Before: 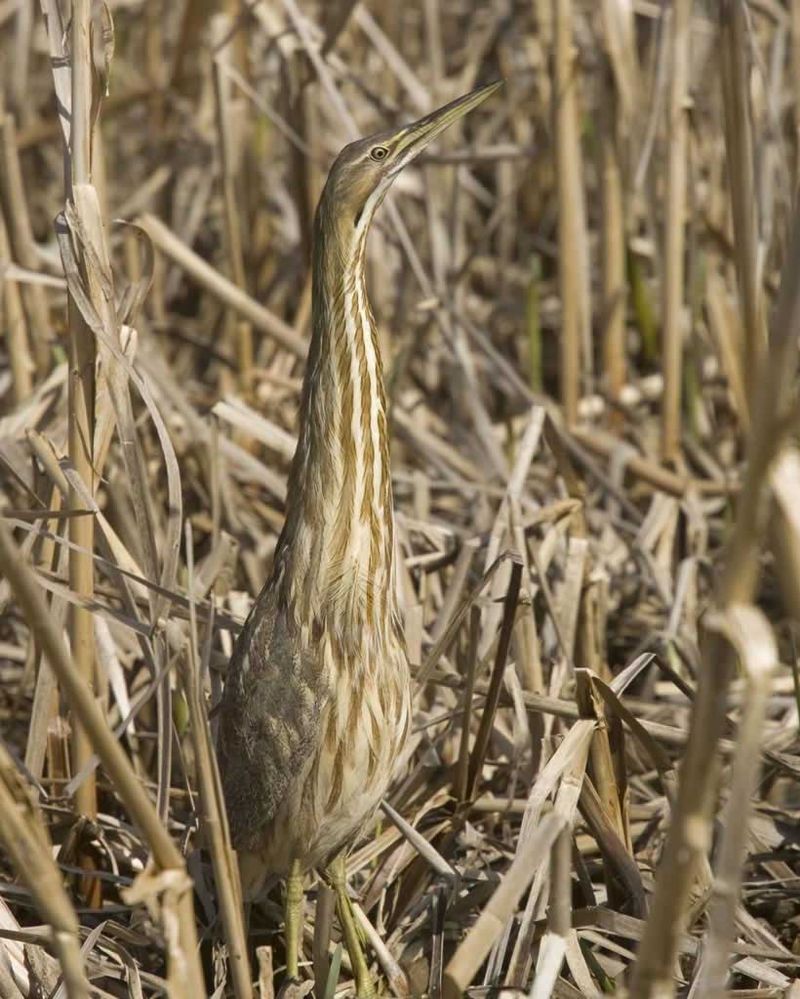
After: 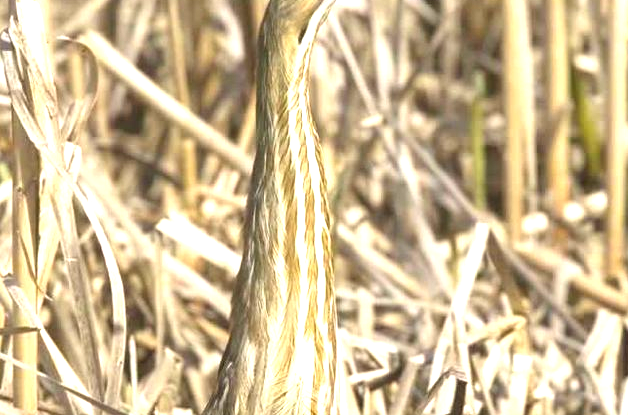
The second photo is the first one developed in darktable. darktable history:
exposure: black level correction 0, exposure 1.45 EV, compensate exposure bias true, compensate highlight preservation false
shadows and highlights: radius 331.84, shadows 53.55, highlights -100, compress 94.63%, highlights color adjustment 73.23%, soften with gaussian
crop: left 7.036%, top 18.398%, right 14.379%, bottom 40.043%
